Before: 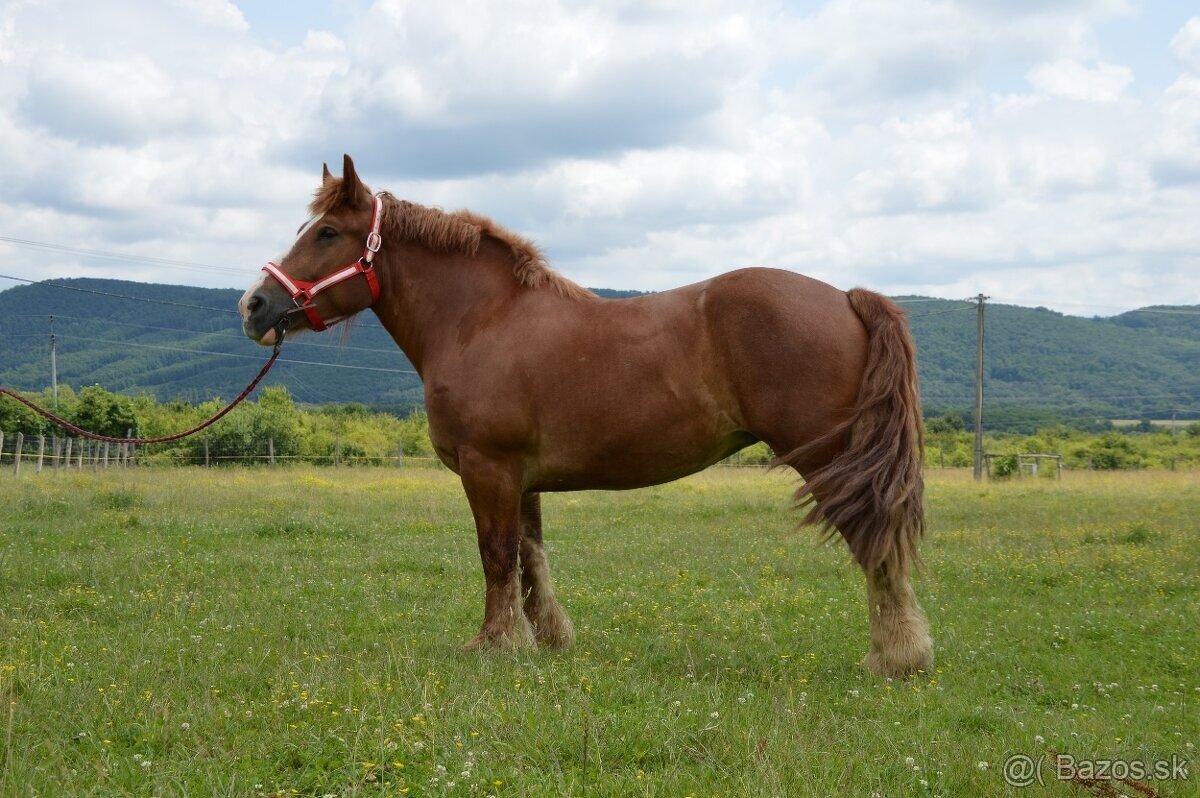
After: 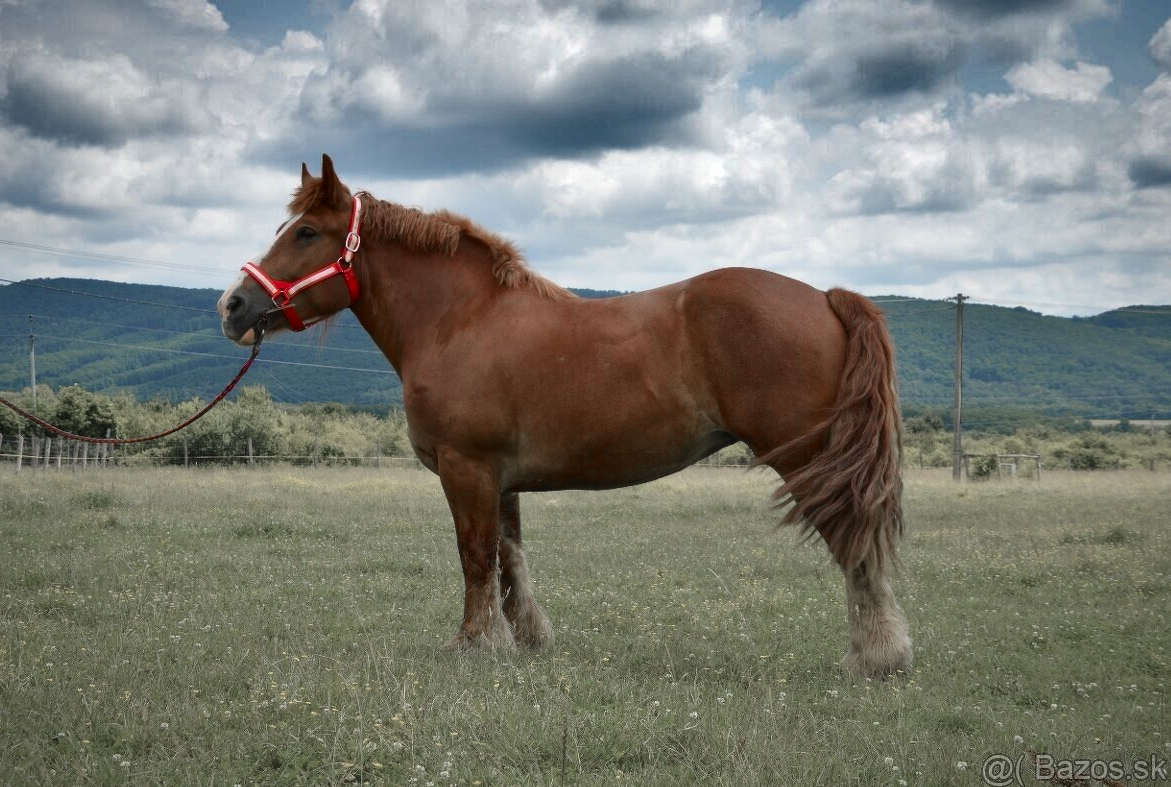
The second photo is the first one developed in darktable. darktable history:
shadows and highlights: shadows 19.13, highlights -83.41, soften with gaussian
crop and rotate: left 1.774%, right 0.633%, bottom 1.28%
vignetting: fall-off start 80.87%, fall-off radius 61.59%, brightness -0.384, saturation 0.007, center (0, 0.007), automatic ratio true, width/height ratio 1.418
color zones: curves: ch1 [(0, 0.708) (0.088, 0.648) (0.245, 0.187) (0.429, 0.326) (0.571, 0.498) (0.714, 0.5) (0.857, 0.5) (1, 0.708)]
